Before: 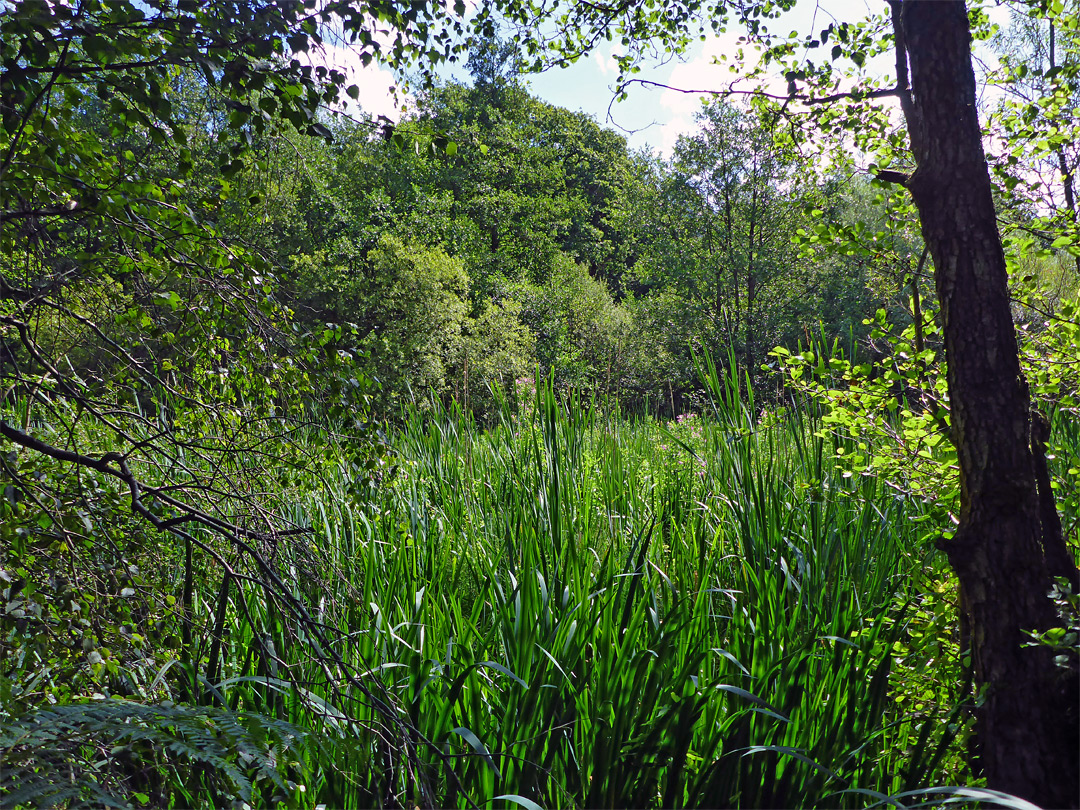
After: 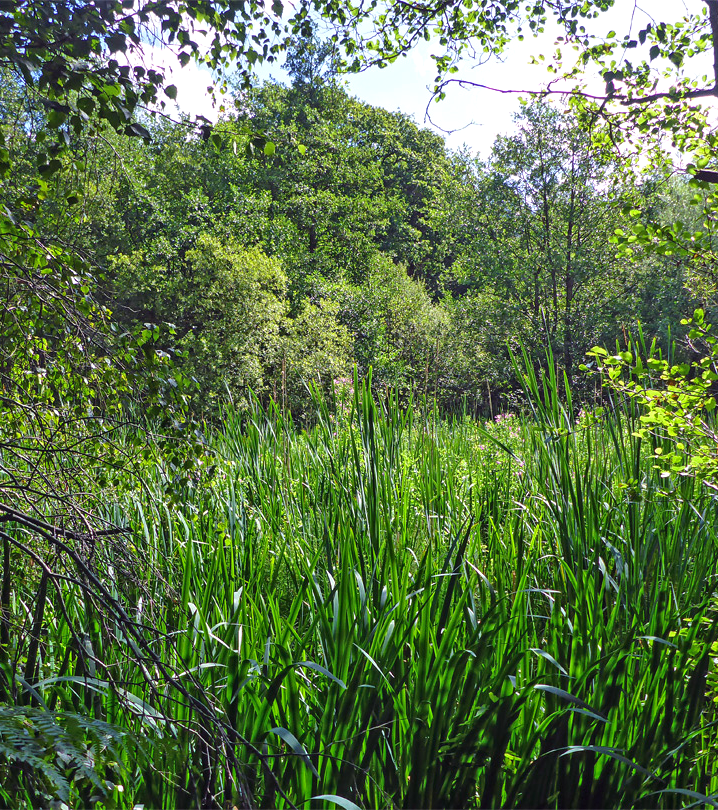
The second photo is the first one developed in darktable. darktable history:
crop: left 16.899%, right 16.556%
local contrast: detail 110%
exposure: black level correction 0, exposure 0.4 EV, compensate exposure bias true, compensate highlight preservation false
